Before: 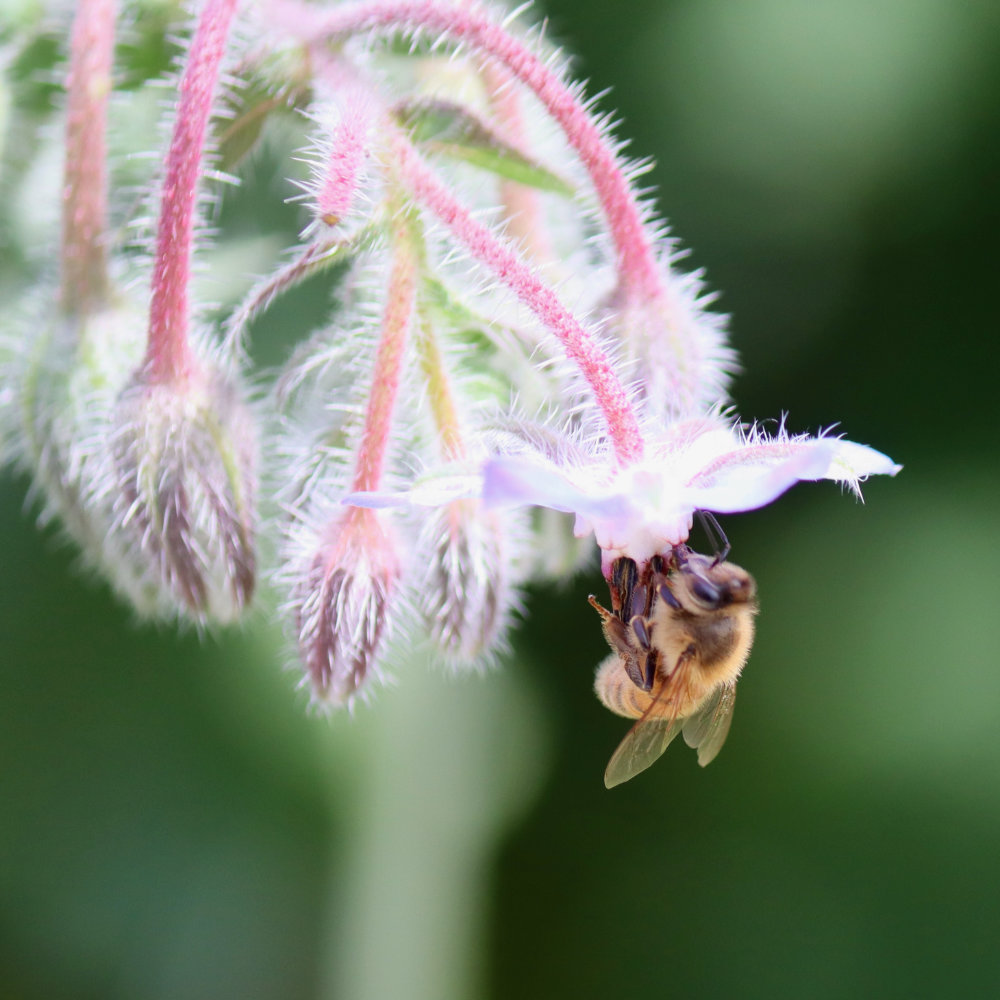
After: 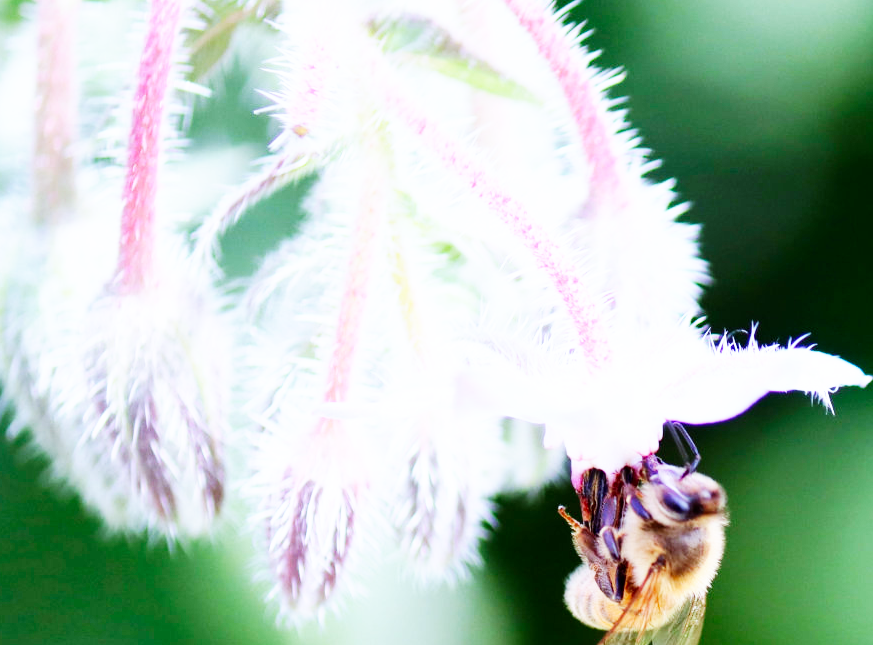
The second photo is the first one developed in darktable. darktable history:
base curve: curves: ch0 [(0, 0) (0.007, 0.004) (0.027, 0.03) (0.046, 0.07) (0.207, 0.54) (0.442, 0.872) (0.673, 0.972) (1, 1)], preserve colors none
crop: left 3.015%, top 8.969%, right 9.647%, bottom 26.457%
white balance: red 0.926, green 1.003, blue 1.133
